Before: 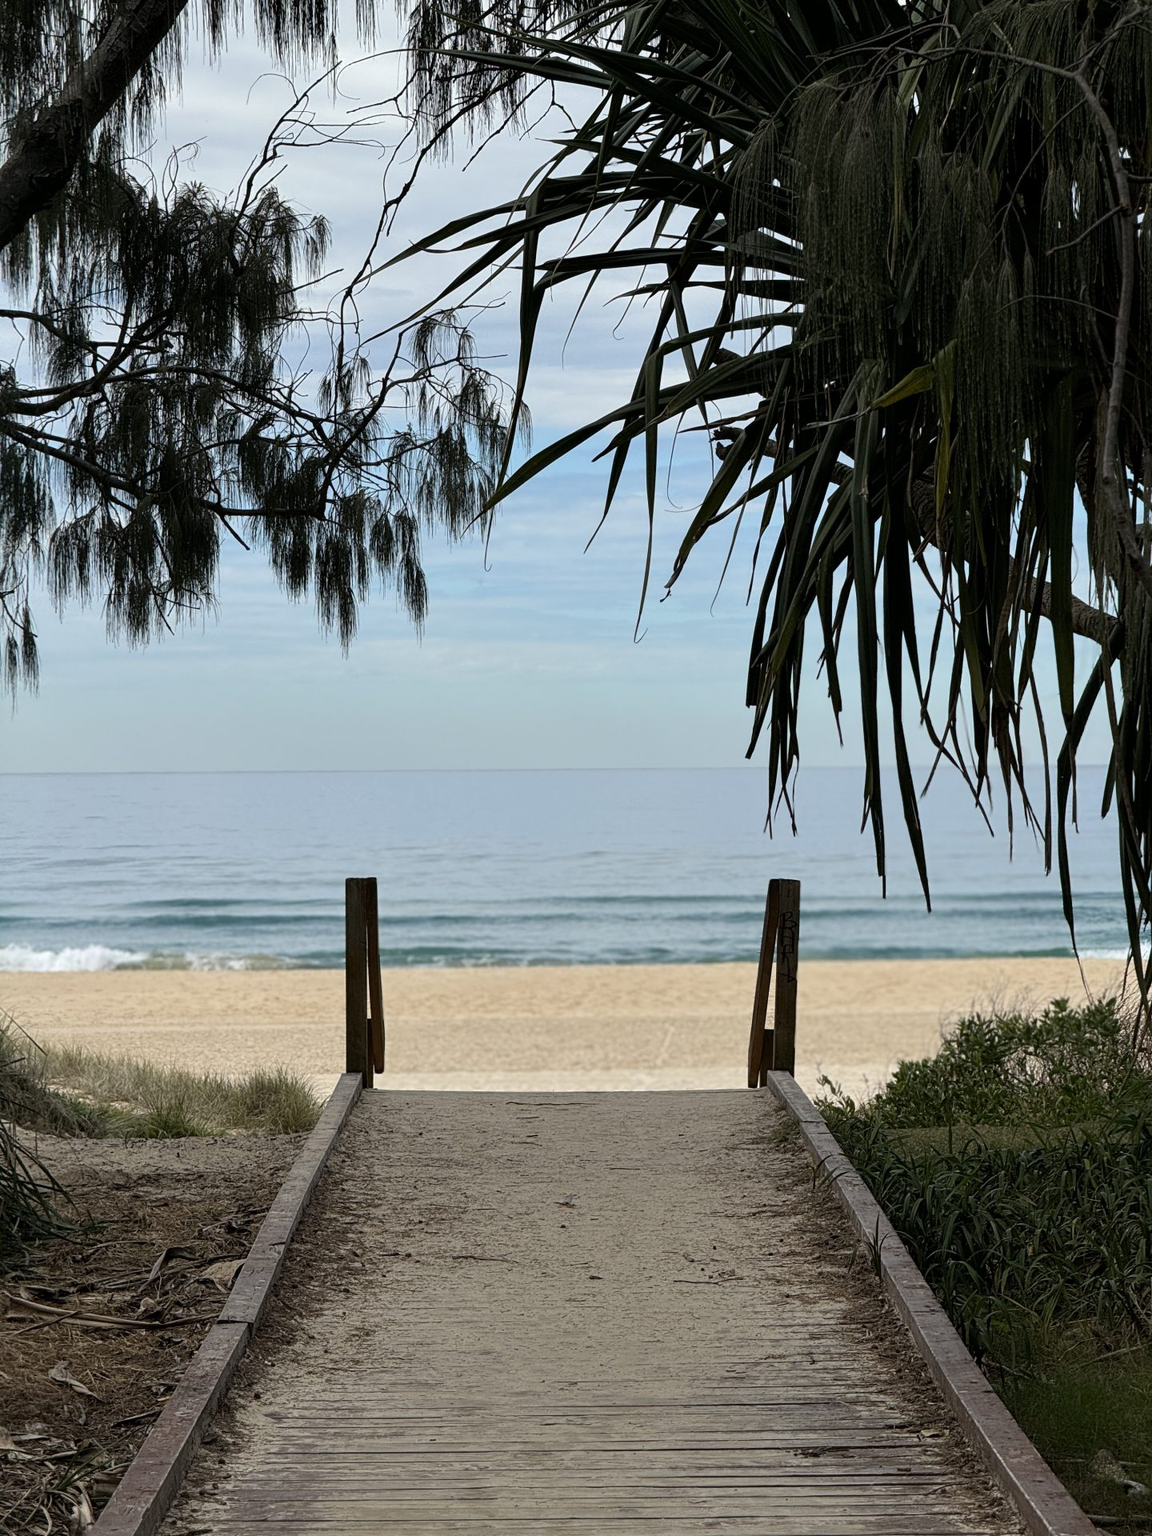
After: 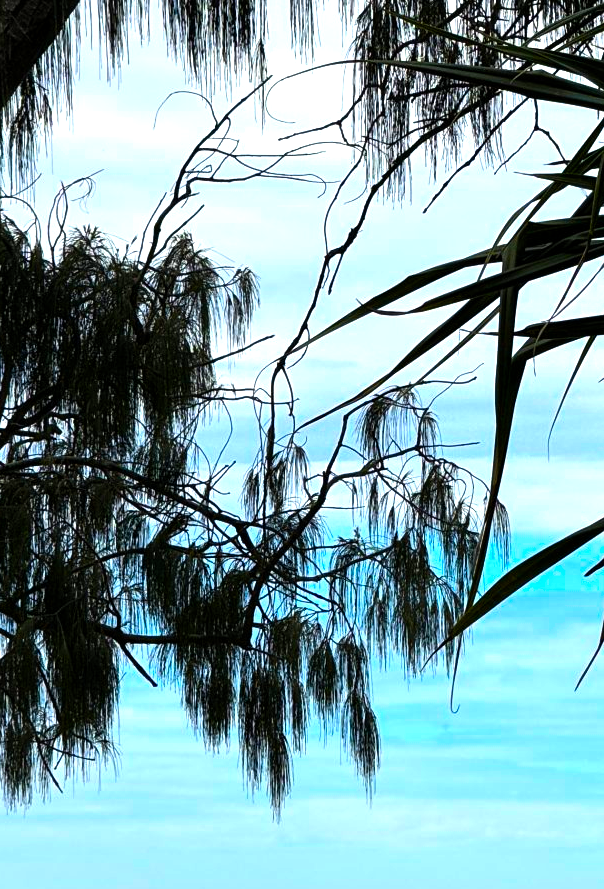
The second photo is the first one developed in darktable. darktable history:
color balance rgb: linear chroma grading › shadows -40%, linear chroma grading › highlights 40%, linear chroma grading › global chroma 45%, linear chroma grading › mid-tones -30%, perceptual saturation grading › global saturation 55%, perceptual saturation grading › highlights -50%, perceptual saturation grading › mid-tones 40%, perceptual saturation grading › shadows 30%, perceptual brilliance grading › global brilliance 20%, perceptual brilliance grading › shadows -40%, global vibrance 35%
crop and rotate: left 10.817%, top 0.062%, right 47.194%, bottom 53.626%
